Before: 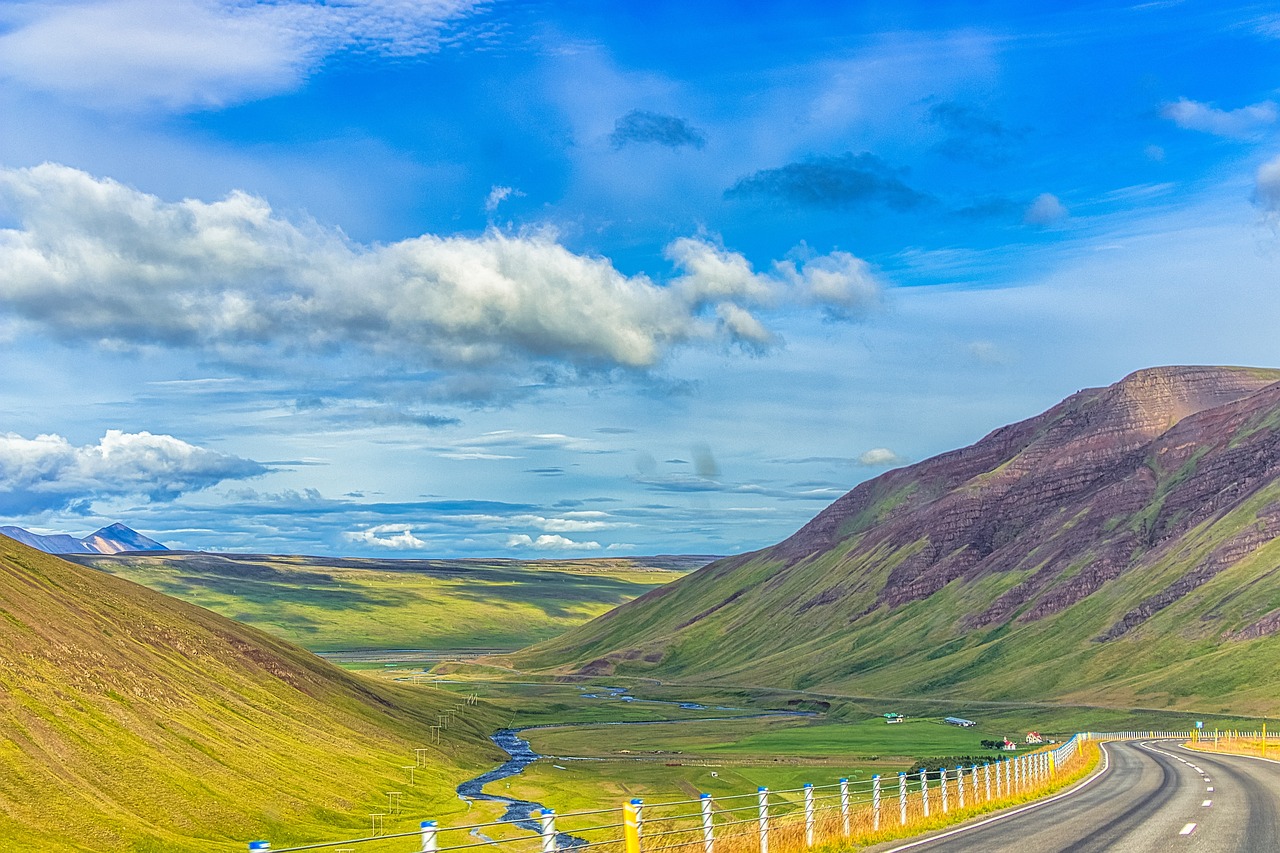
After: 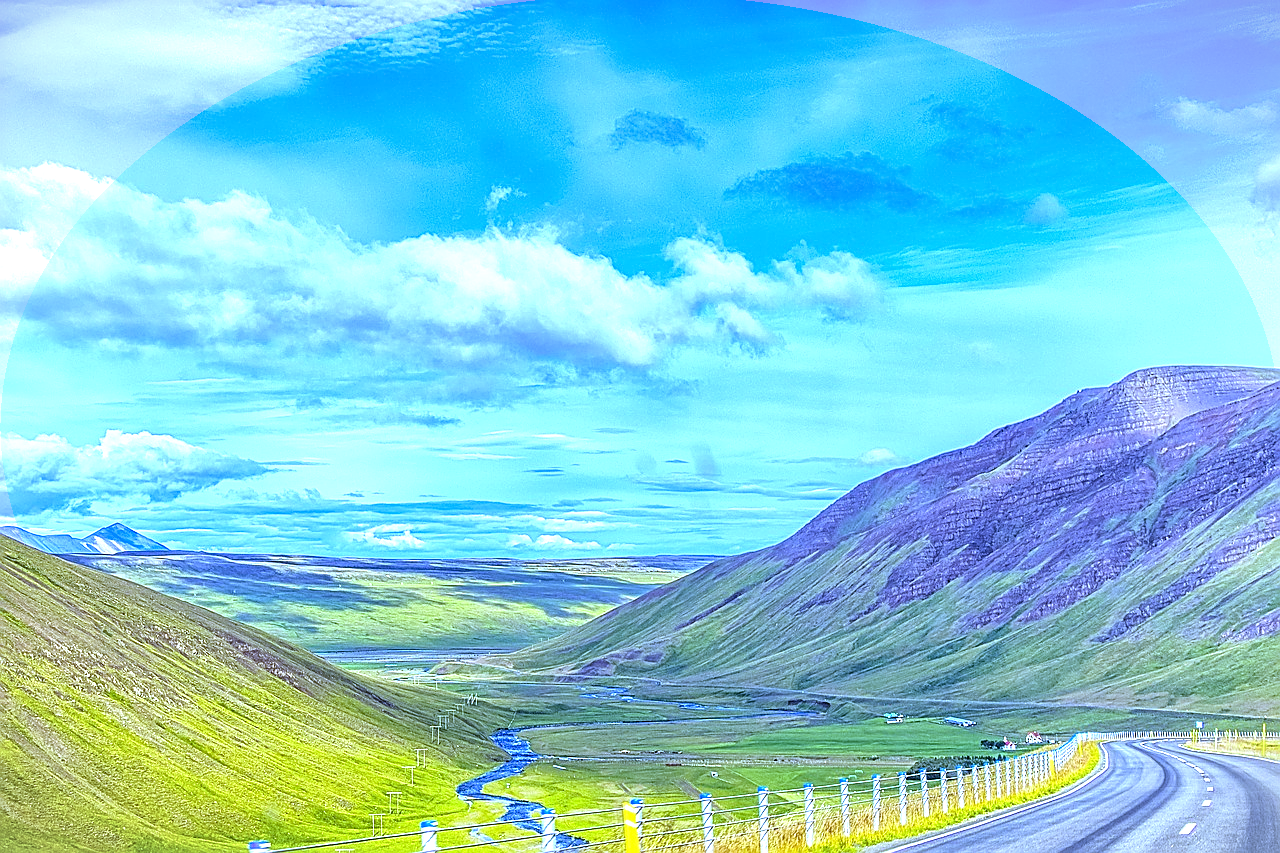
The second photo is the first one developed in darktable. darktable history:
vignetting: fall-off start 100%, brightness -0.406, saturation -0.3, width/height ratio 1.324, dithering 8-bit output, unbound false
white balance: red 0.766, blue 1.537
exposure: black level correction 0, exposure 0.9 EV, compensate highlight preservation false
sharpen: on, module defaults
